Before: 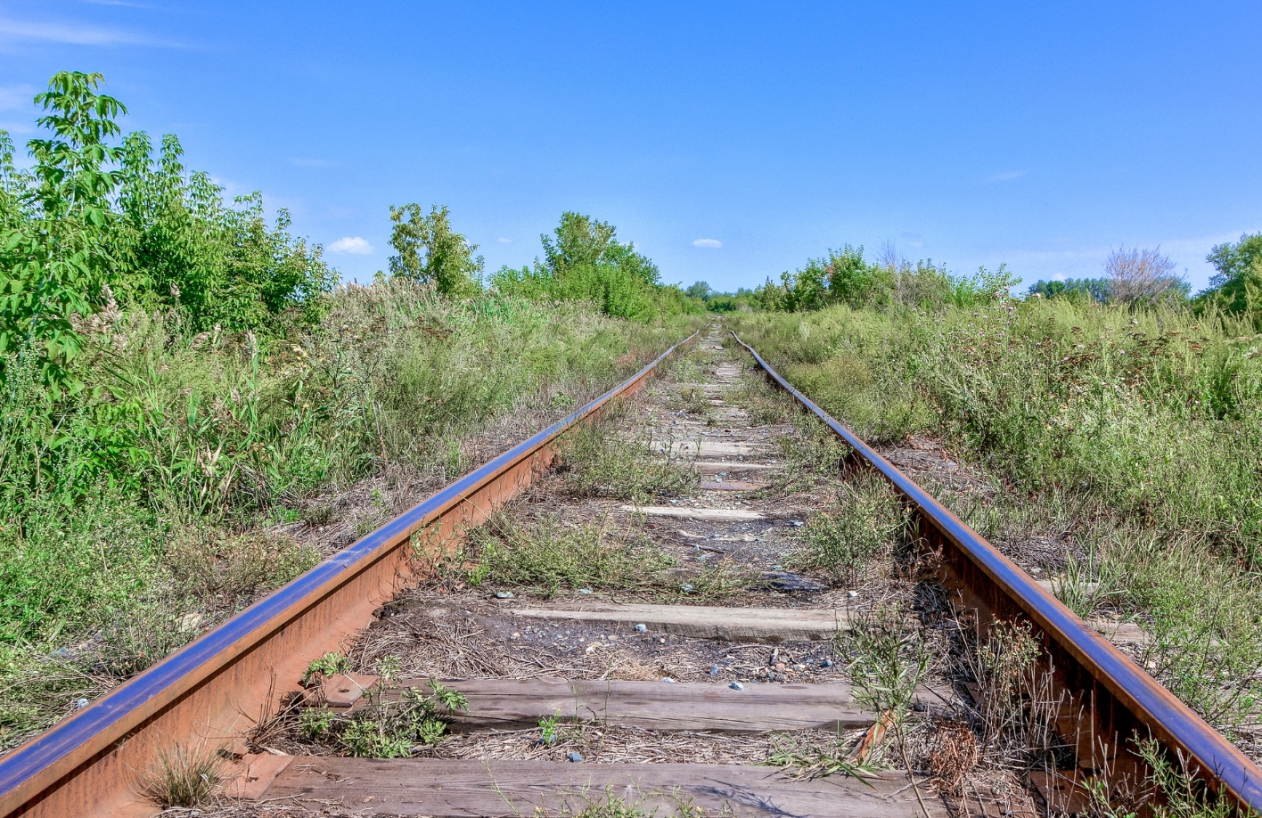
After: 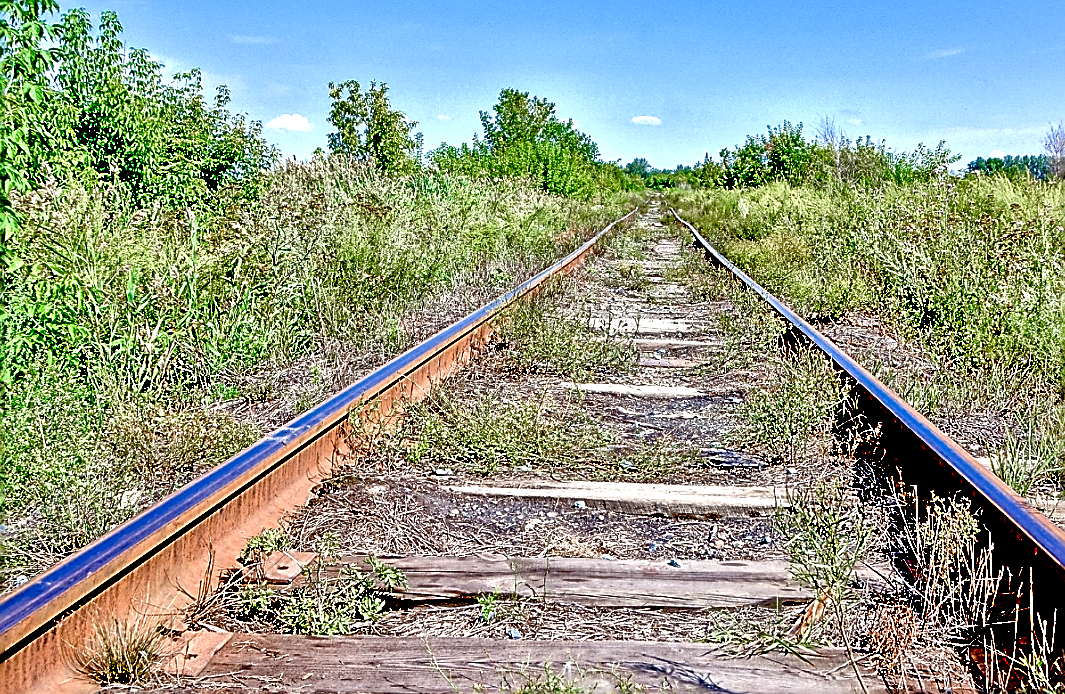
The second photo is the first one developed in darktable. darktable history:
crop and rotate: left 4.843%, top 15.092%, right 10.692%
color balance rgb: highlights gain › luminance 5.704%, highlights gain › chroma 1.258%, highlights gain › hue 91.33°, perceptual saturation grading › global saturation 20%, perceptual saturation grading › highlights -49.987%, perceptual saturation grading › shadows 24.523%, perceptual brilliance grading › global brilliance 15.174%, perceptual brilliance grading › shadows -35.701%
exposure: black level correction 0.056, exposure -0.035 EV, compensate highlight preservation false
local contrast: mode bilateral grid, contrast 24, coarseness 60, detail 152%, midtone range 0.2
tone equalizer: -7 EV 0.142 EV, -6 EV 0.598 EV, -5 EV 1.13 EV, -4 EV 1.3 EV, -3 EV 1.16 EV, -2 EV 0.6 EV, -1 EV 0.147 EV
sharpen: radius 1.653, amount 1.299
